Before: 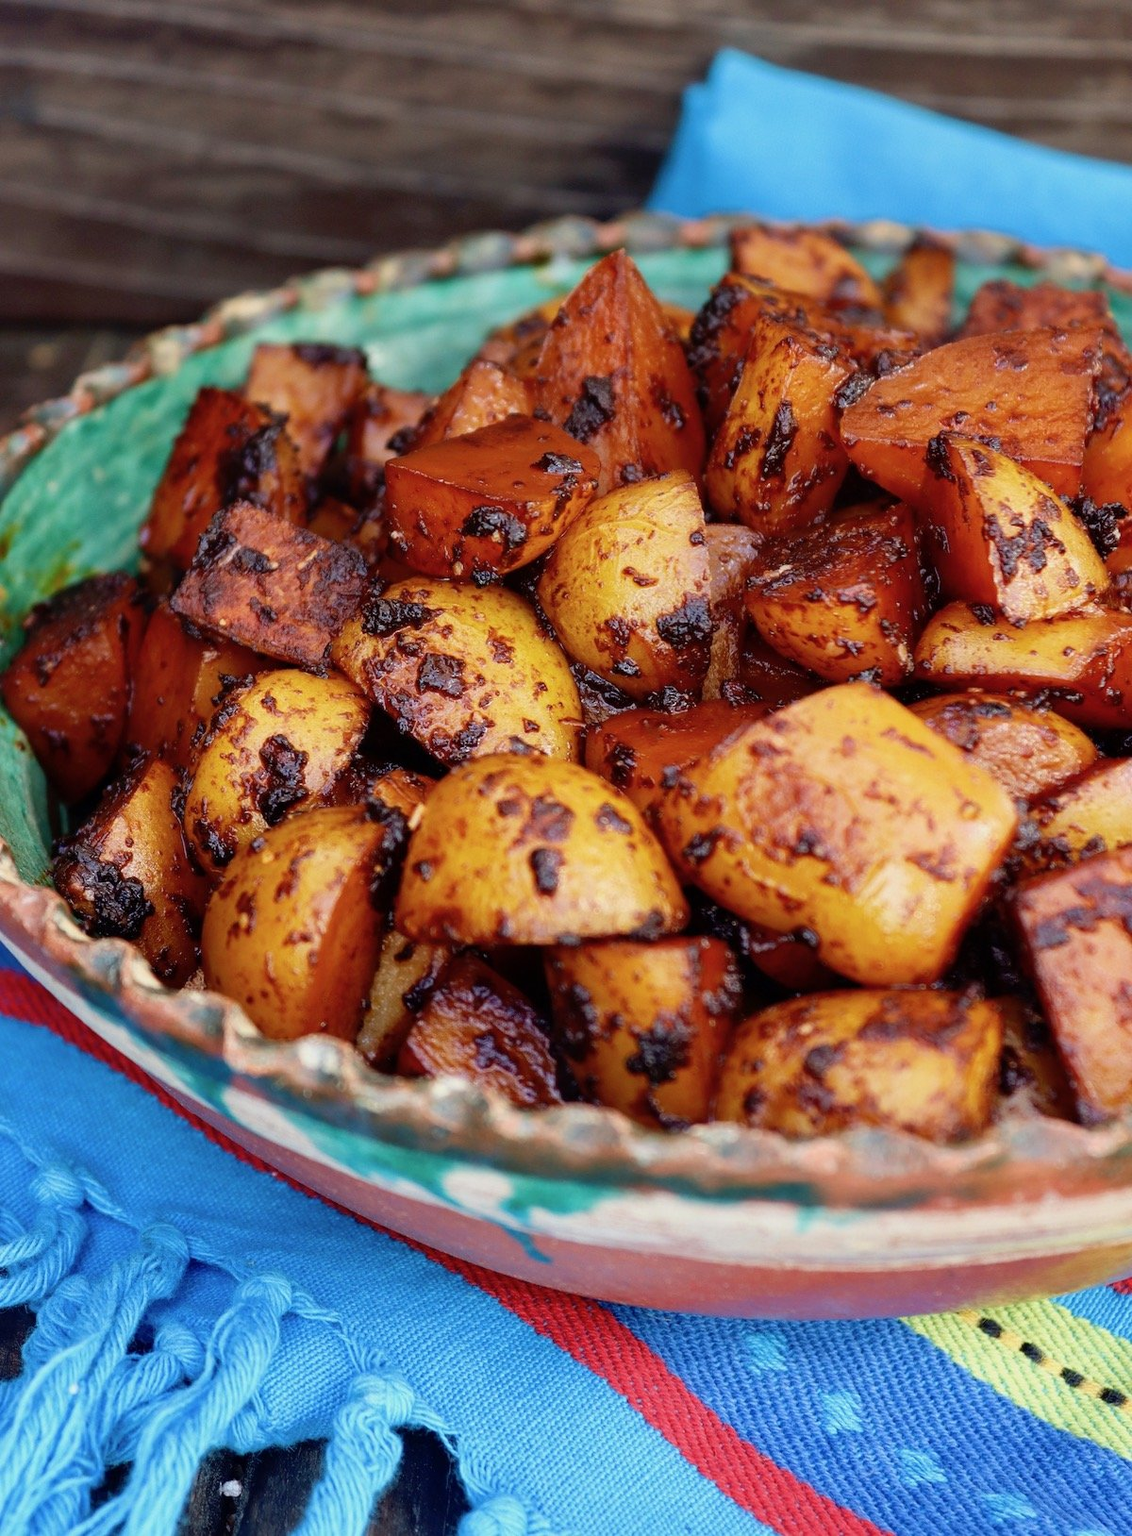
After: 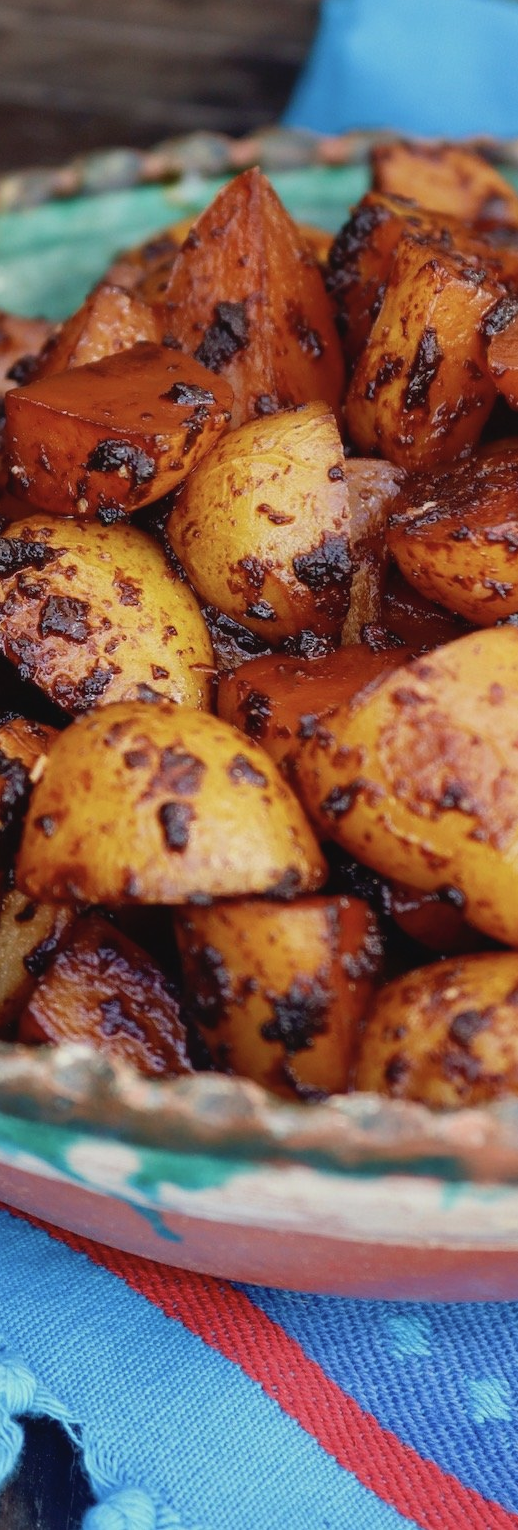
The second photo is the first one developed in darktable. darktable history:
contrast brightness saturation: contrast -0.088, brightness -0.035, saturation -0.112
crop: left 33.601%, top 5.977%, right 23.156%
